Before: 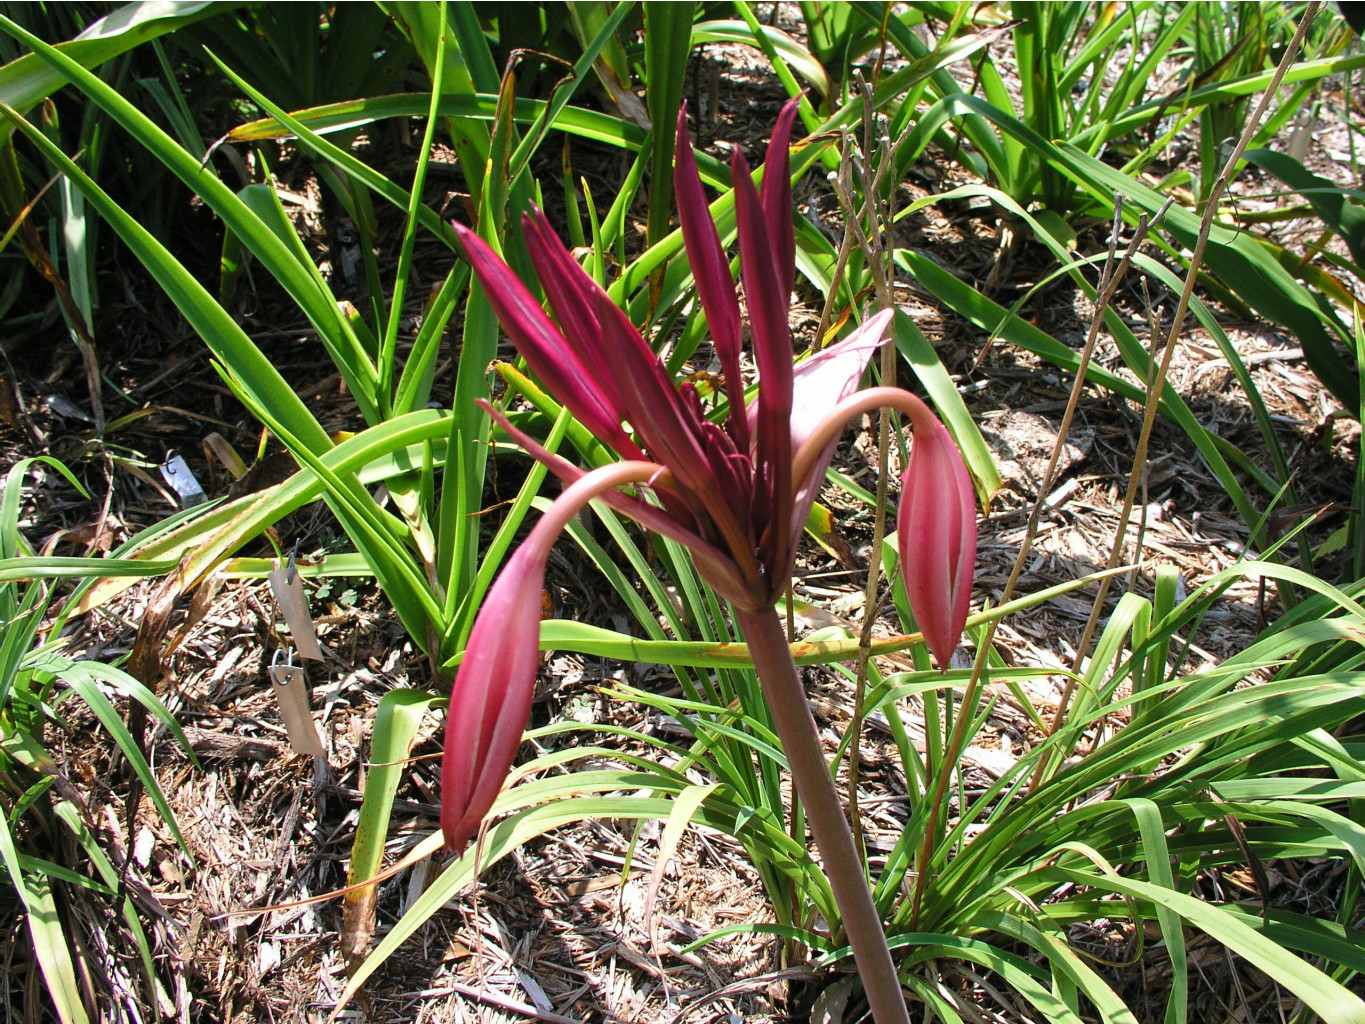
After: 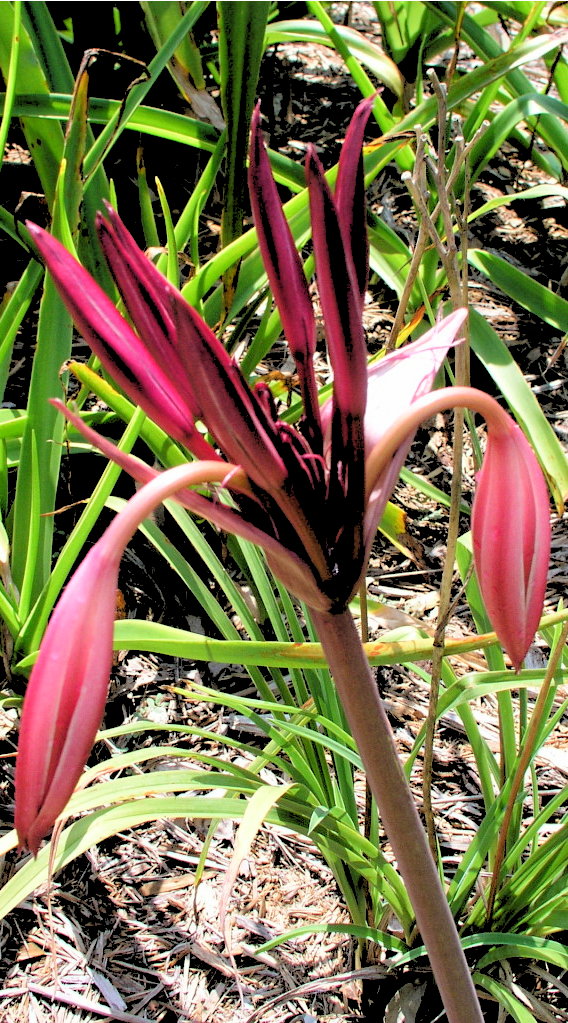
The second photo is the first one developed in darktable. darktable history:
rgb levels: levels [[0.027, 0.429, 0.996], [0, 0.5, 1], [0, 0.5, 1]]
crop: left 31.229%, right 27.105%
